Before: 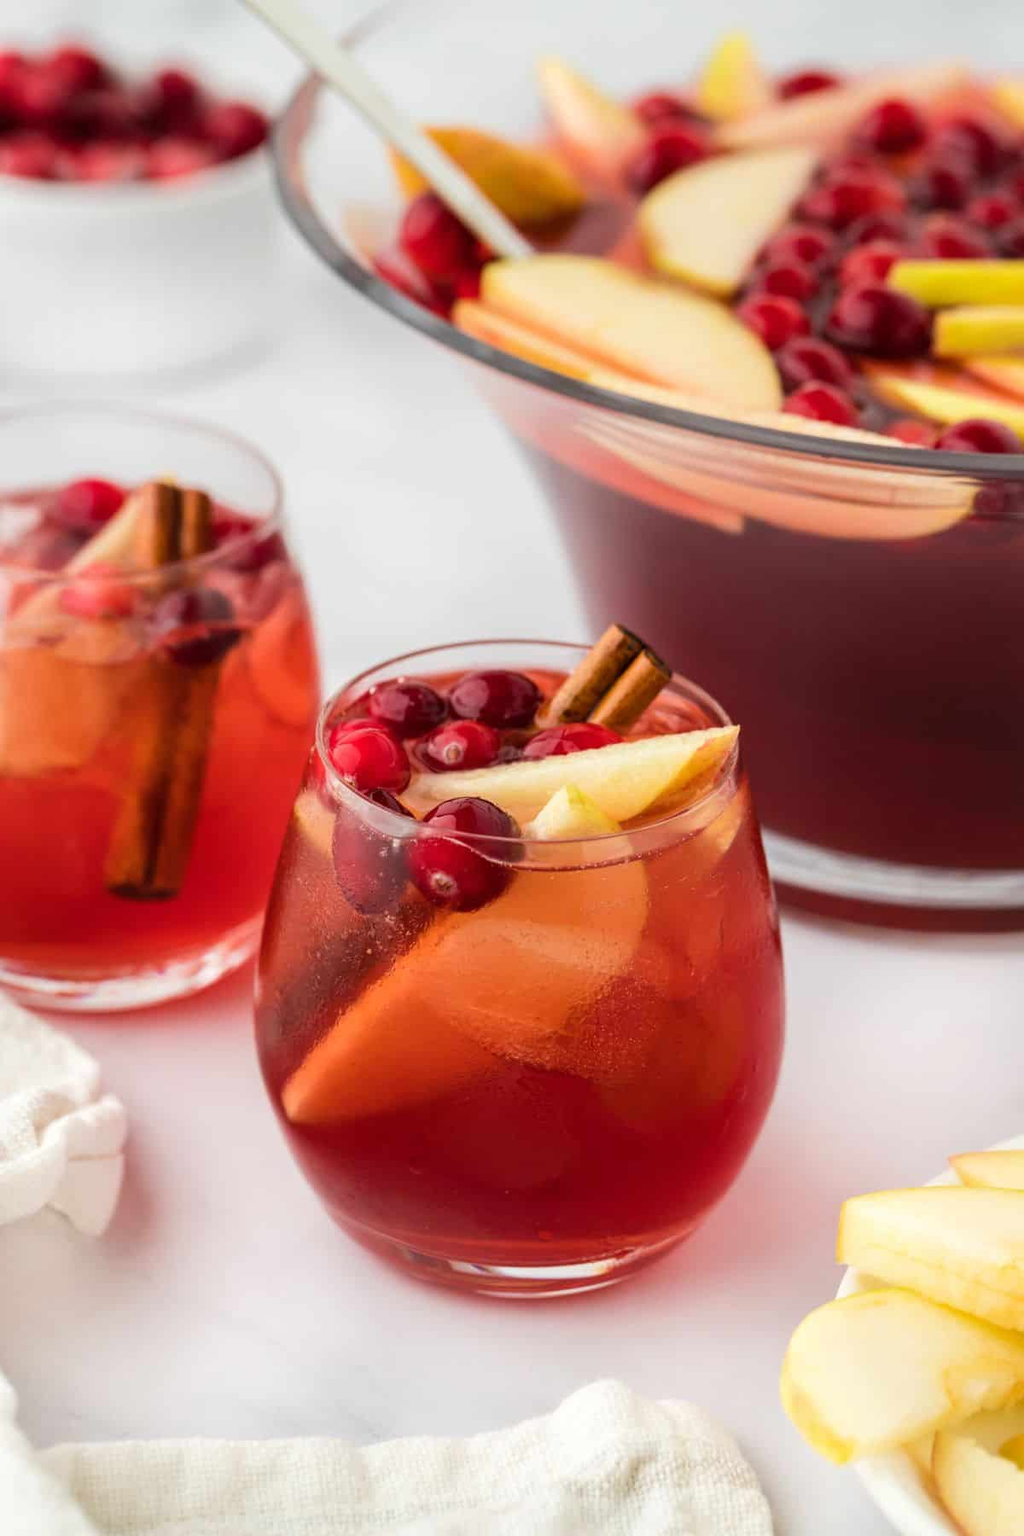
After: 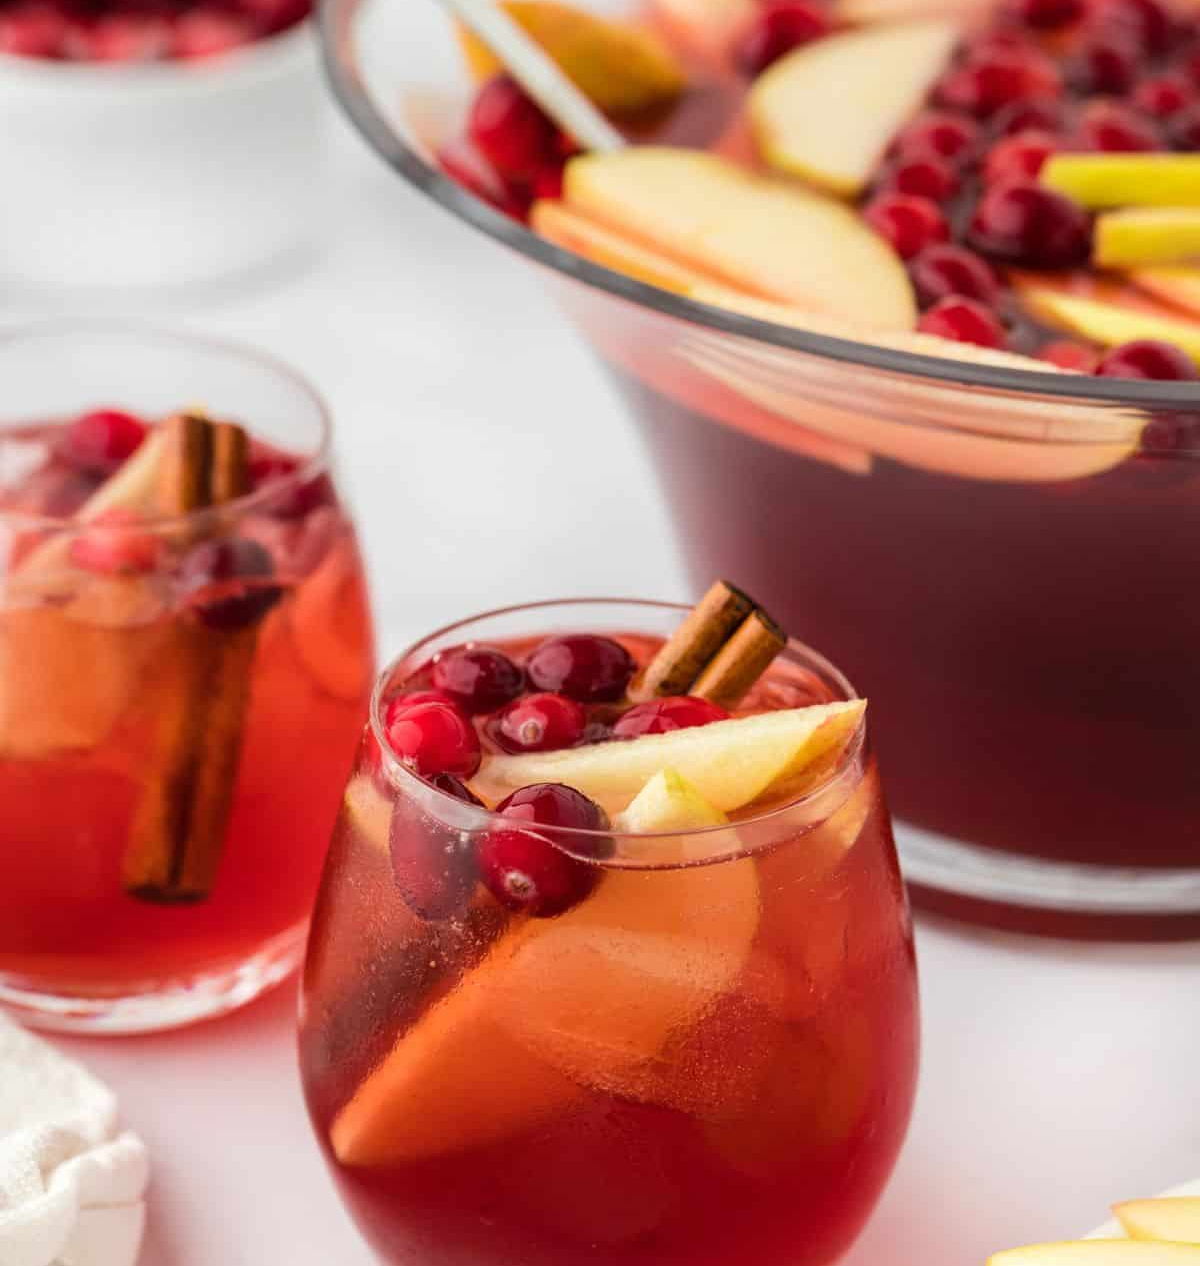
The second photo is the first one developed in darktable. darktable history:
crop and rotate: top 8.432%, bottom 21.226%
